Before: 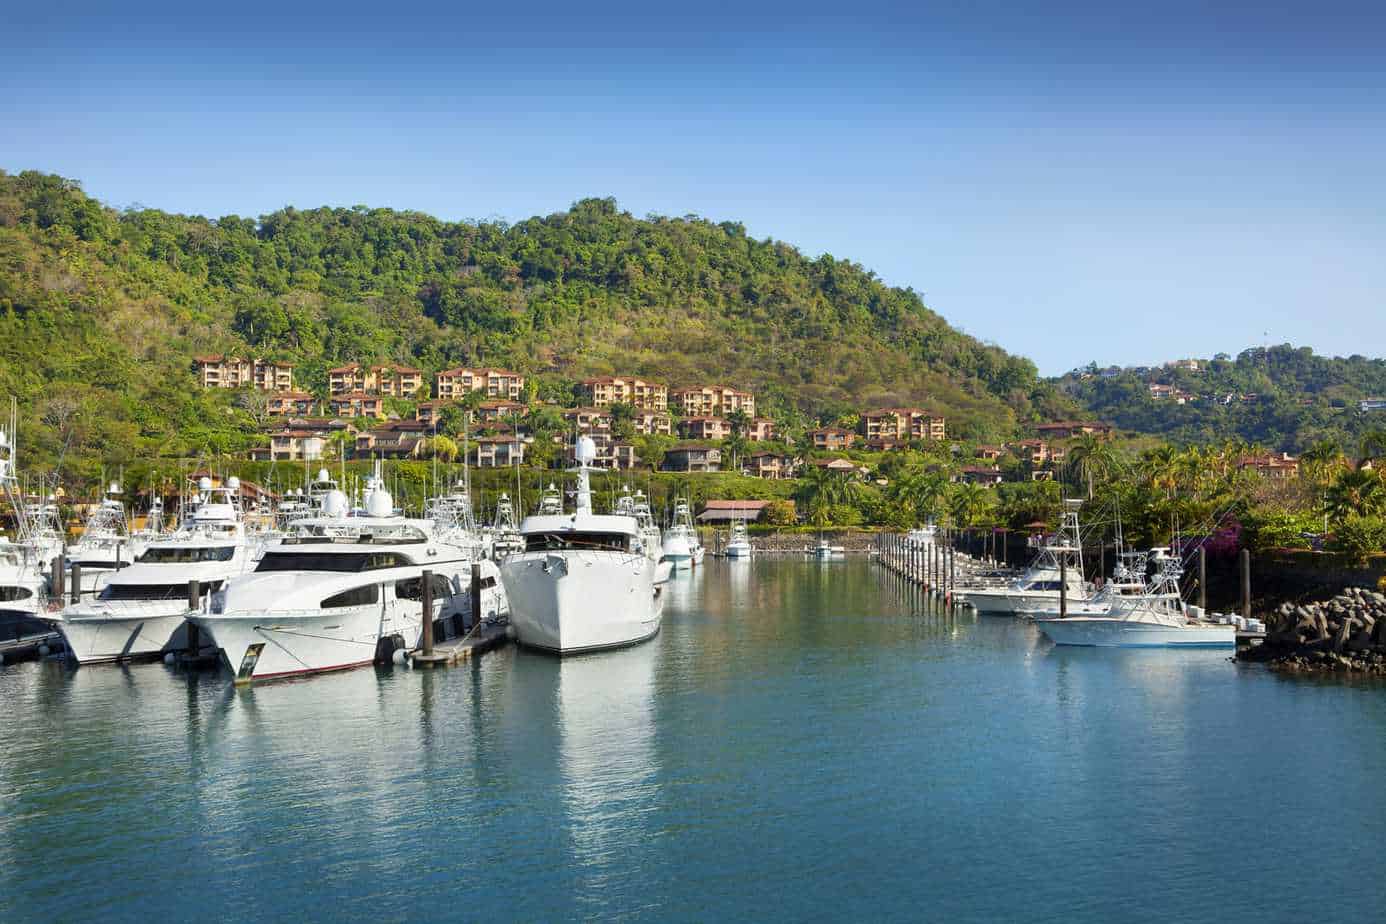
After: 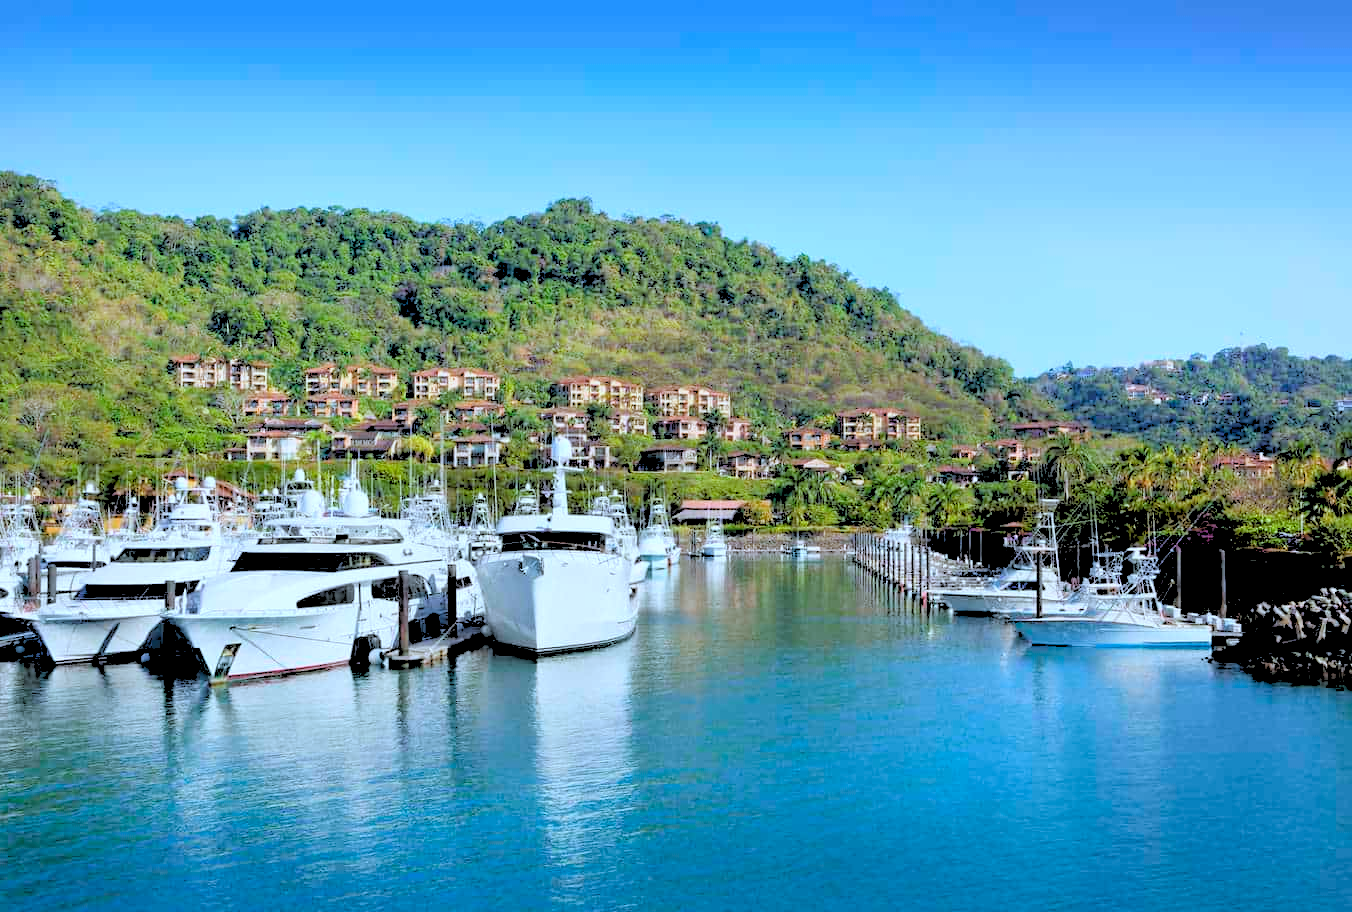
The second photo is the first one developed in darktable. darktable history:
color calibration: illuminant as shot in camera, x 0.358, y 0.373, temperature 4628.91 K
crop and rotate: left 1.774%, right 0.633%, bottom 1.28%
rgb levels: levels [[0.027, 0.429, 0.996], [0, 0.5, 1], [0, 0.5, 1]]
contrast brightness saturation: saturation -0.05
white balance: red 0.924, blue 1.095
